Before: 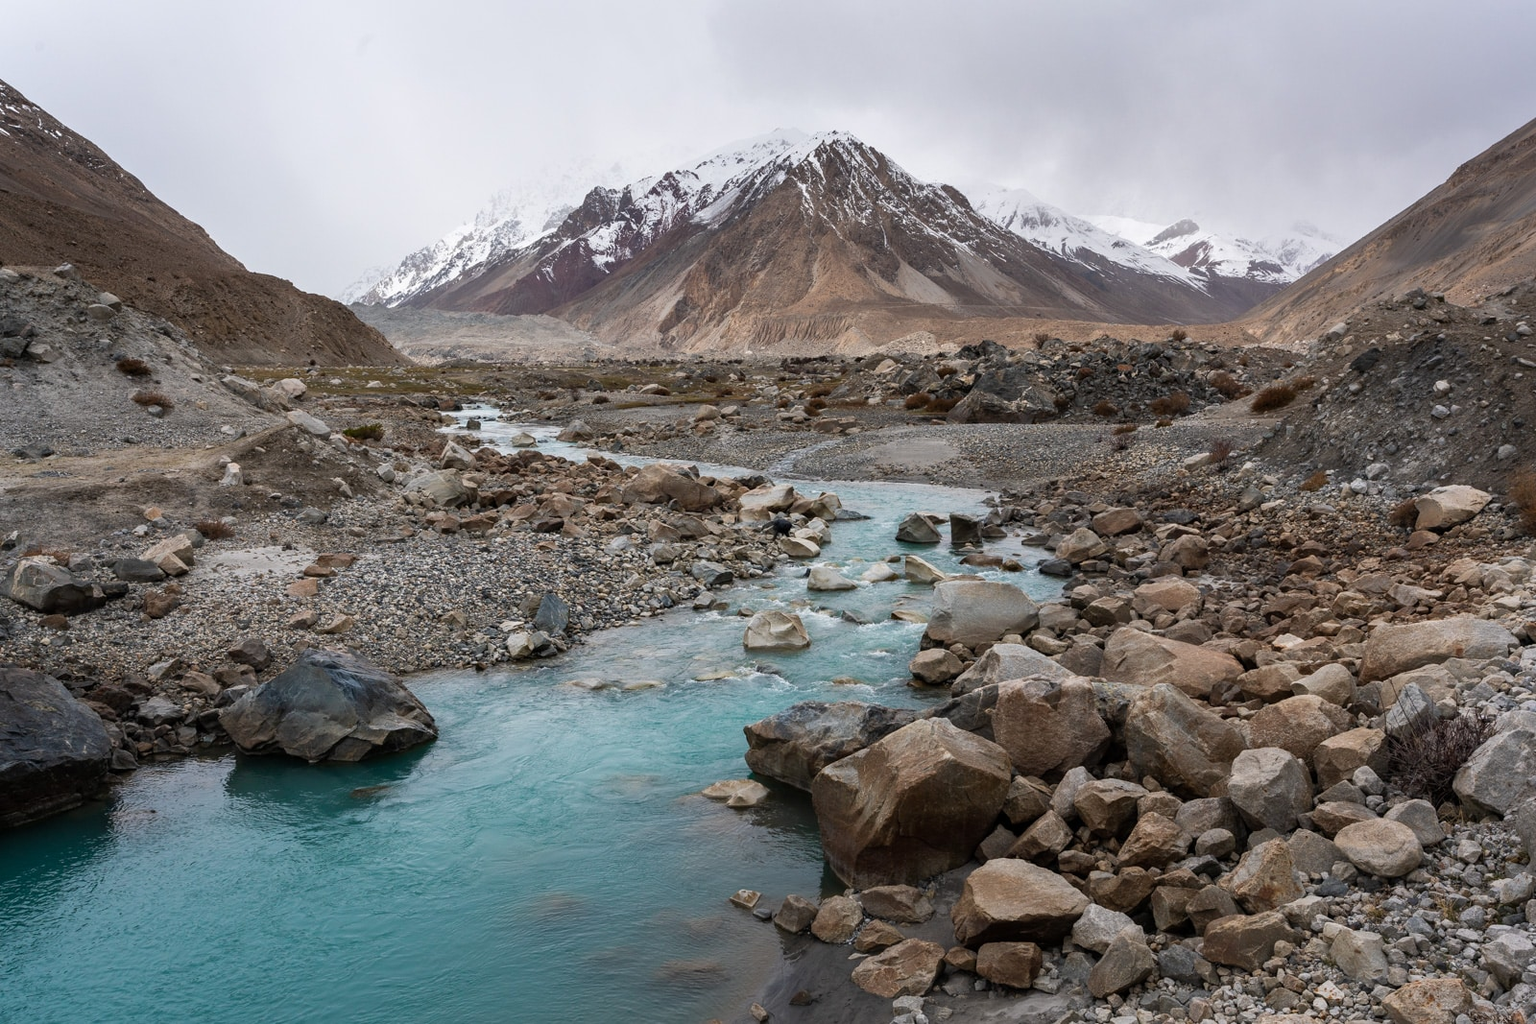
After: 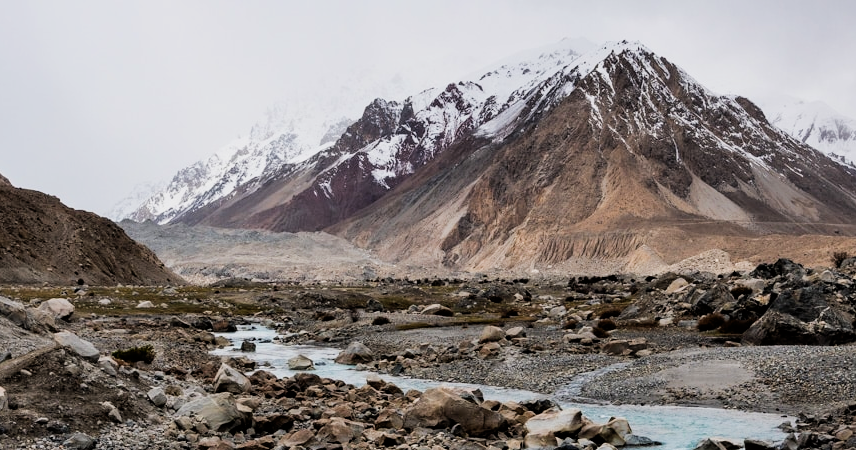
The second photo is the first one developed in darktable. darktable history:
crop: left 15.326%, top 9.074%, right 31.124%, bottom 48.681%
color balance rgb: linear chroma grading › global chroma 24.554%, perceptual saturation grading › global saturation -0.131%, global vibrance 9.68%, contrast 14.998%, saturation formula JzAzBz (2021)
filmic rgb: black relative exposure -5.08 EV, white relative exposure 3.97 EV, threshold 5.96 EV, hardness 2.89, contrast 1.202, highlights saturation mix -29.71%, enable highlight reconstruction true
